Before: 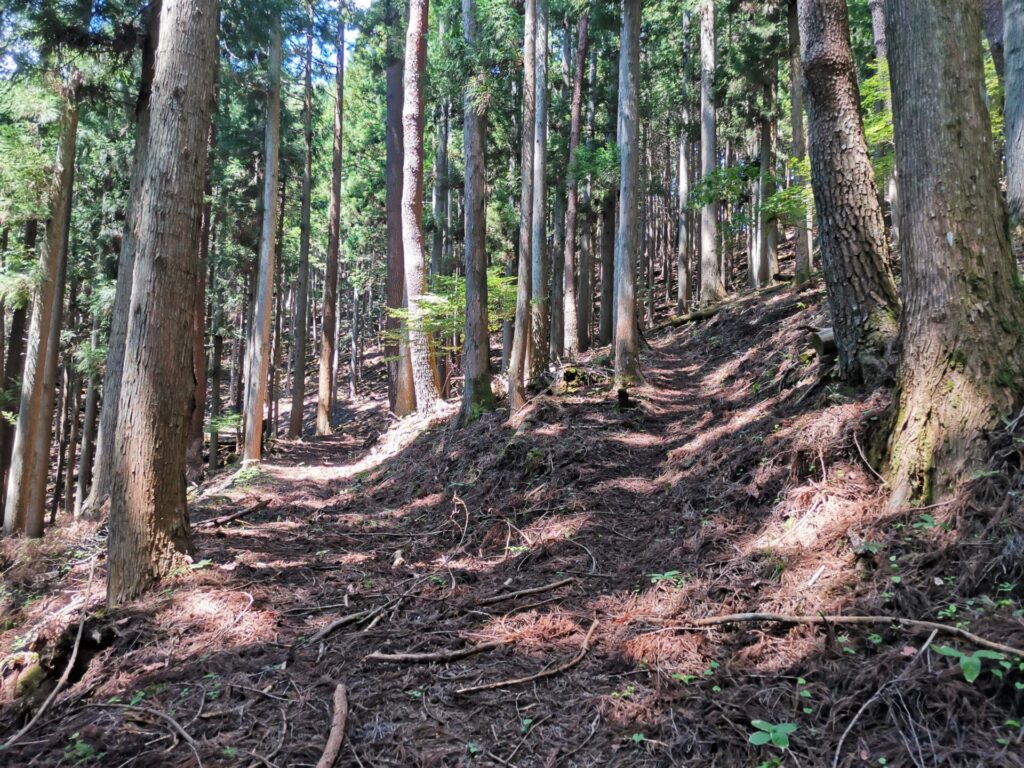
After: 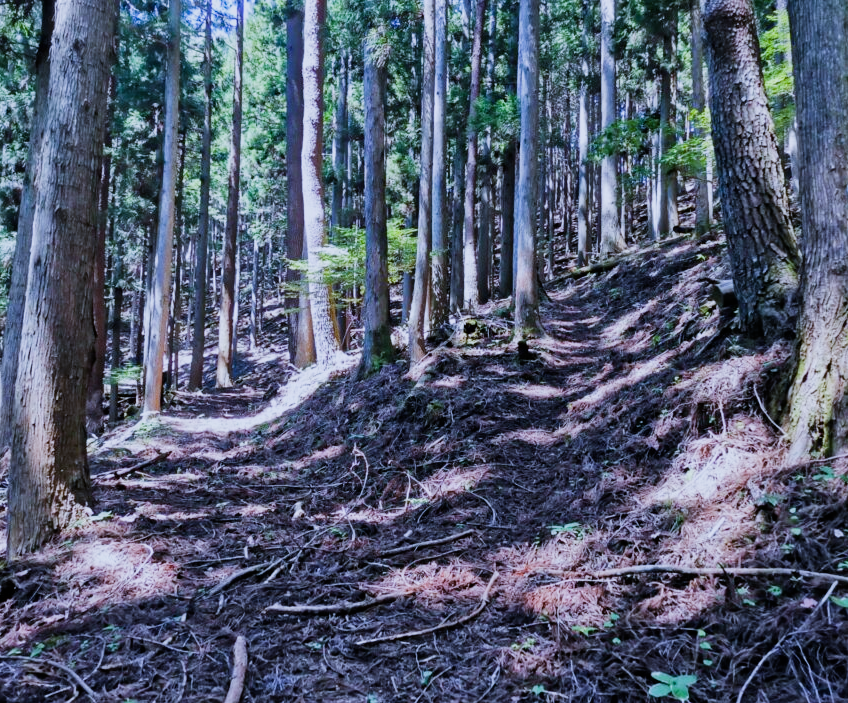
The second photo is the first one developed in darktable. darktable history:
shadows and highlights: shadows 37.27, highlights -28.18, soften with gaussian
sigmoid: on, module defaults
crop: left 9.807%, top 6.259%, right 7.334%, bottom 2.177%
white balance: red 0.871, blue 1.249
rotate and perspective: automatic cropping off
